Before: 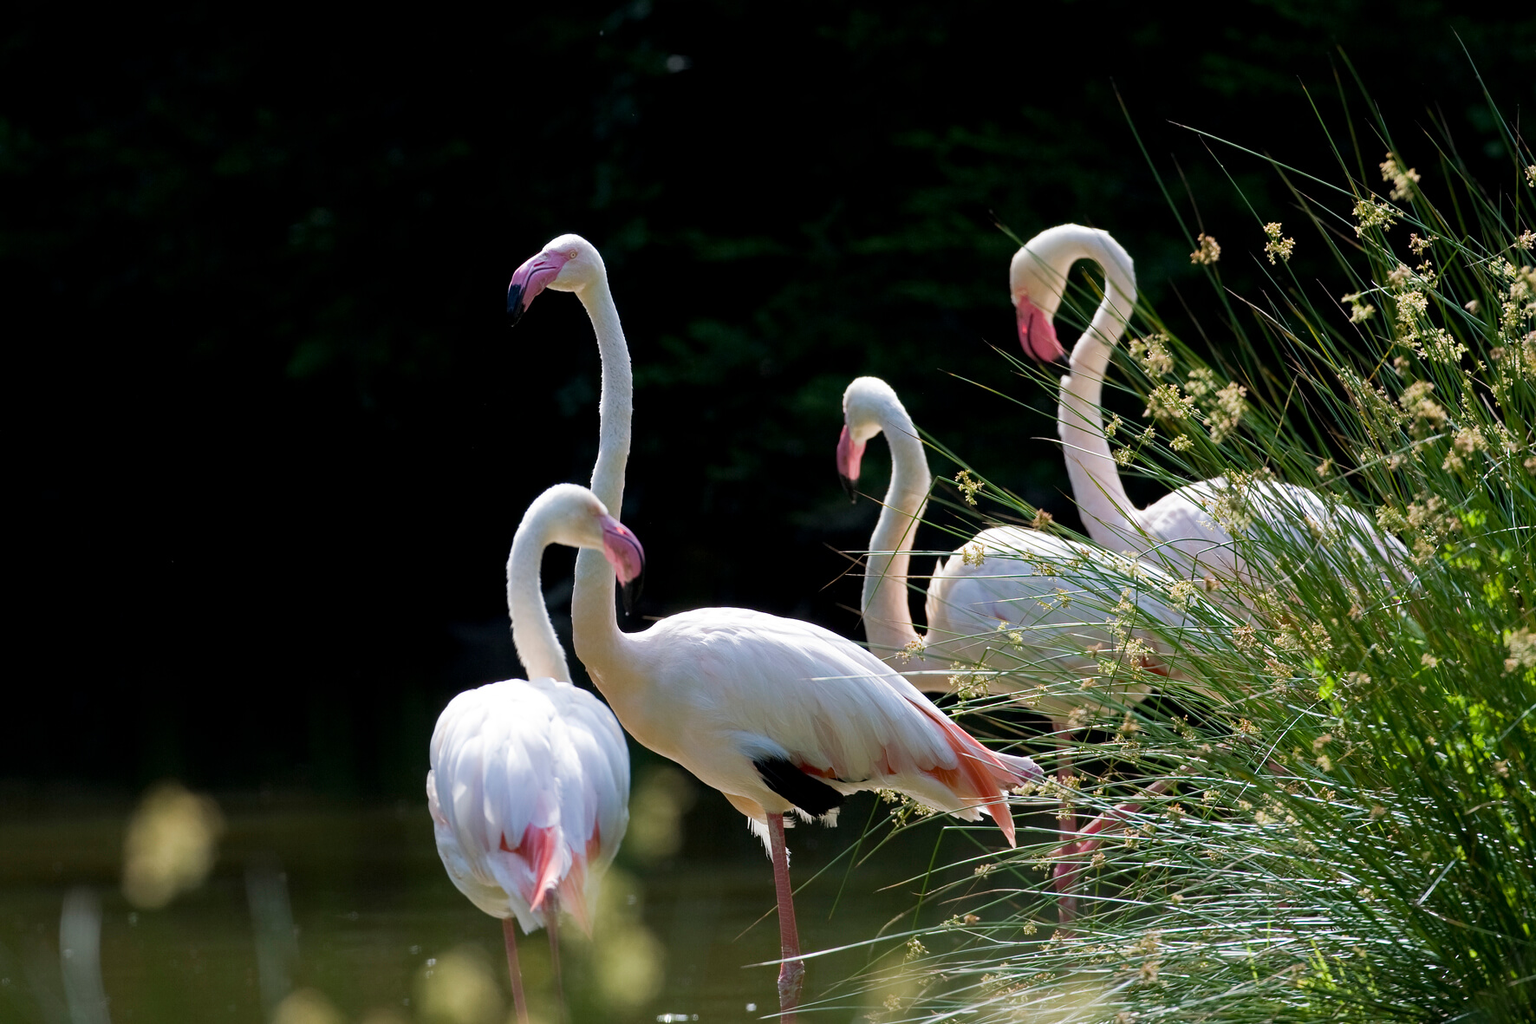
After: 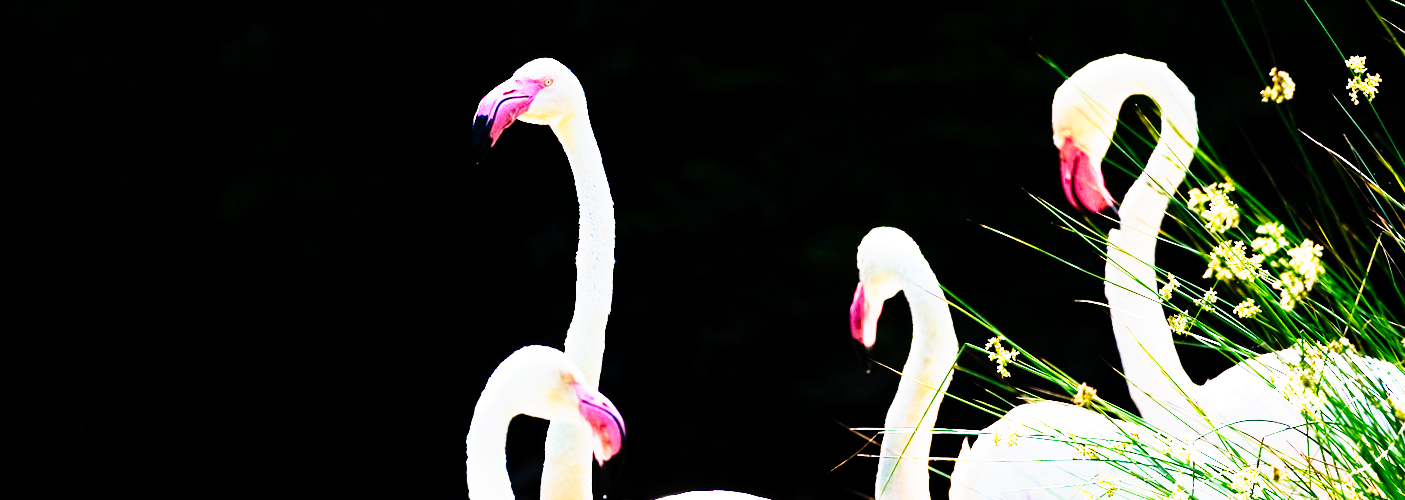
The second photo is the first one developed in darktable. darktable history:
base curve: curves: ch0 [(0, 0) (0.012, 0.01) (0.073, 0.168) (0.31, 0.711) (0.645, 0.957) (1, 1)], preserve colors none
crop: left 7.036%, top 18.398%, right 14.379%, bottom 40.043%
tone curve: curves: ch0 [(0, 0) (0.003, 0.001) (0.011, 0.005) (0.025, 0.01) (0.044, 0.016) (0.069, 0.019) (0.1, 0.024) (0.136, 0.03) (0.177, 0.045) (0.224, 0.071) (0.277, 0.122) (0.335, 0.202) (0.399, 0.326) (0.468, 0.471) (0.543, 0.638) (0.623, 0.798) (0.709, 0.913) (0.801, 0.97) (0.898, 0.983) (1, 1)], preserve colors none
rotate and perspective: rotation 0.8°, automatic cropping off
